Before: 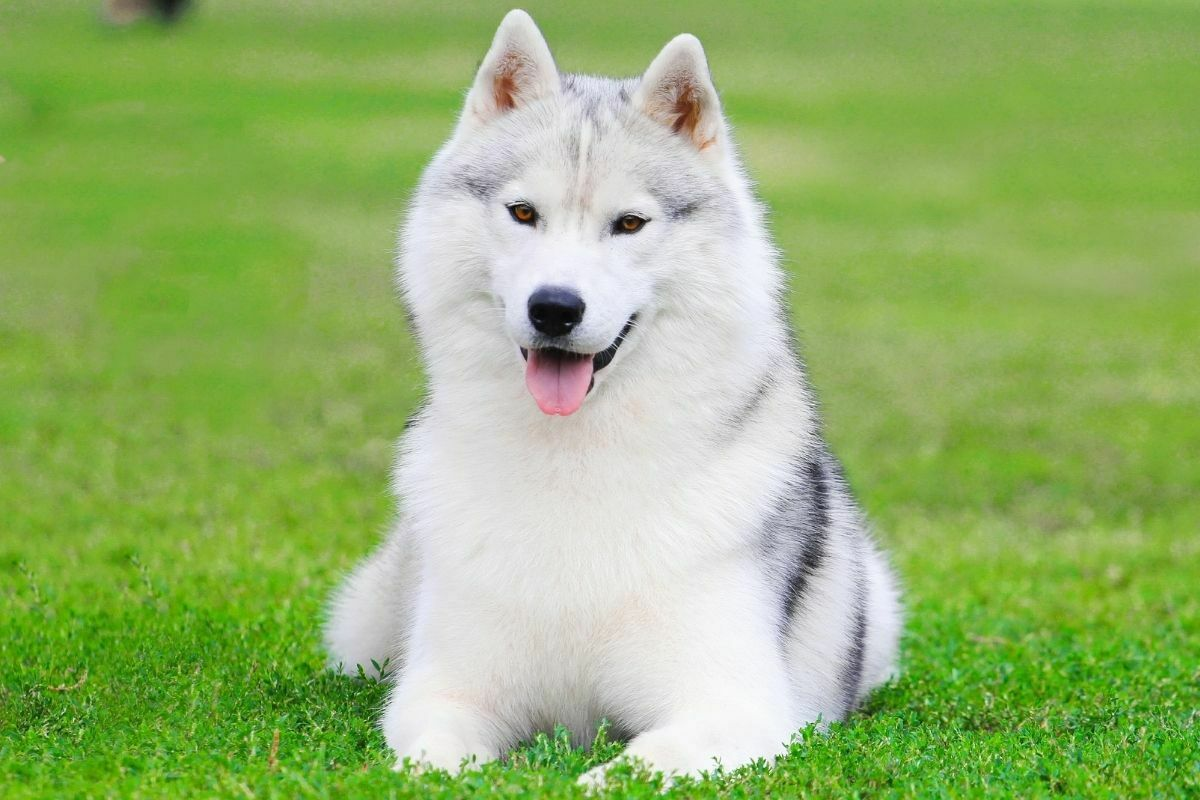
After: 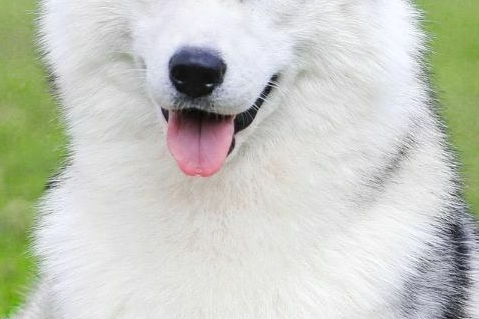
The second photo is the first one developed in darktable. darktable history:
local contrast: on, module defaults
crop: left 30%, top 30%, right 30%, bottom 30%
